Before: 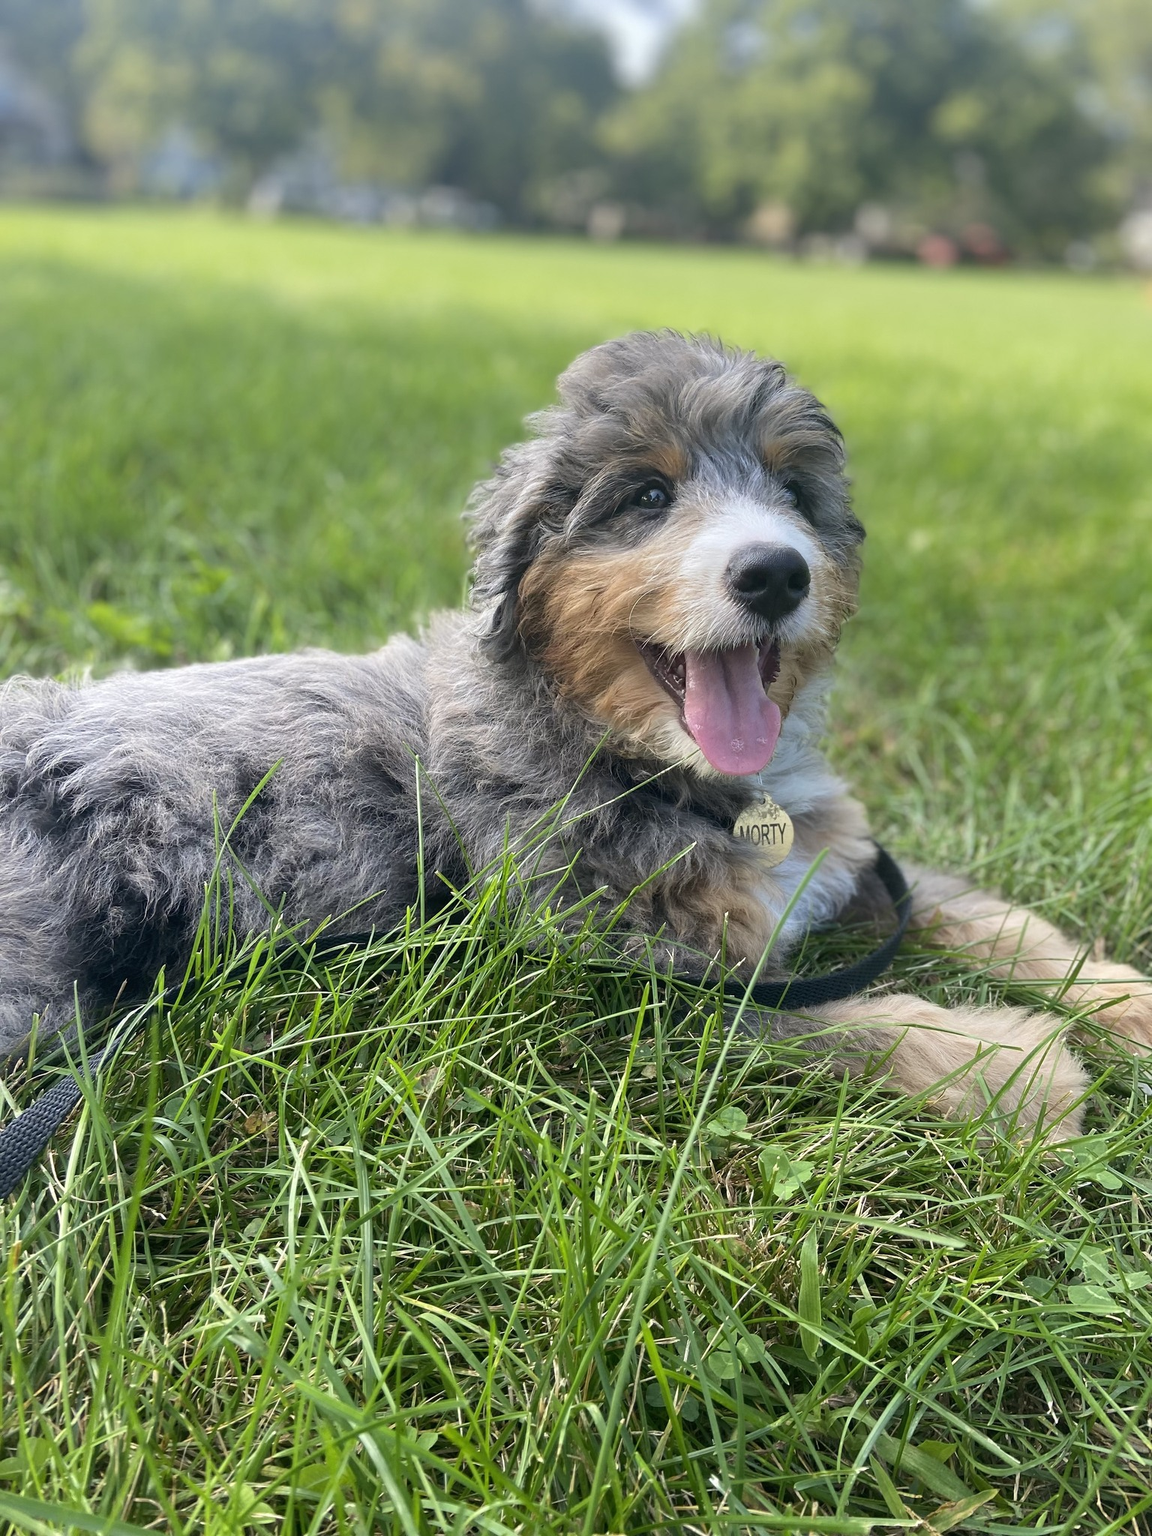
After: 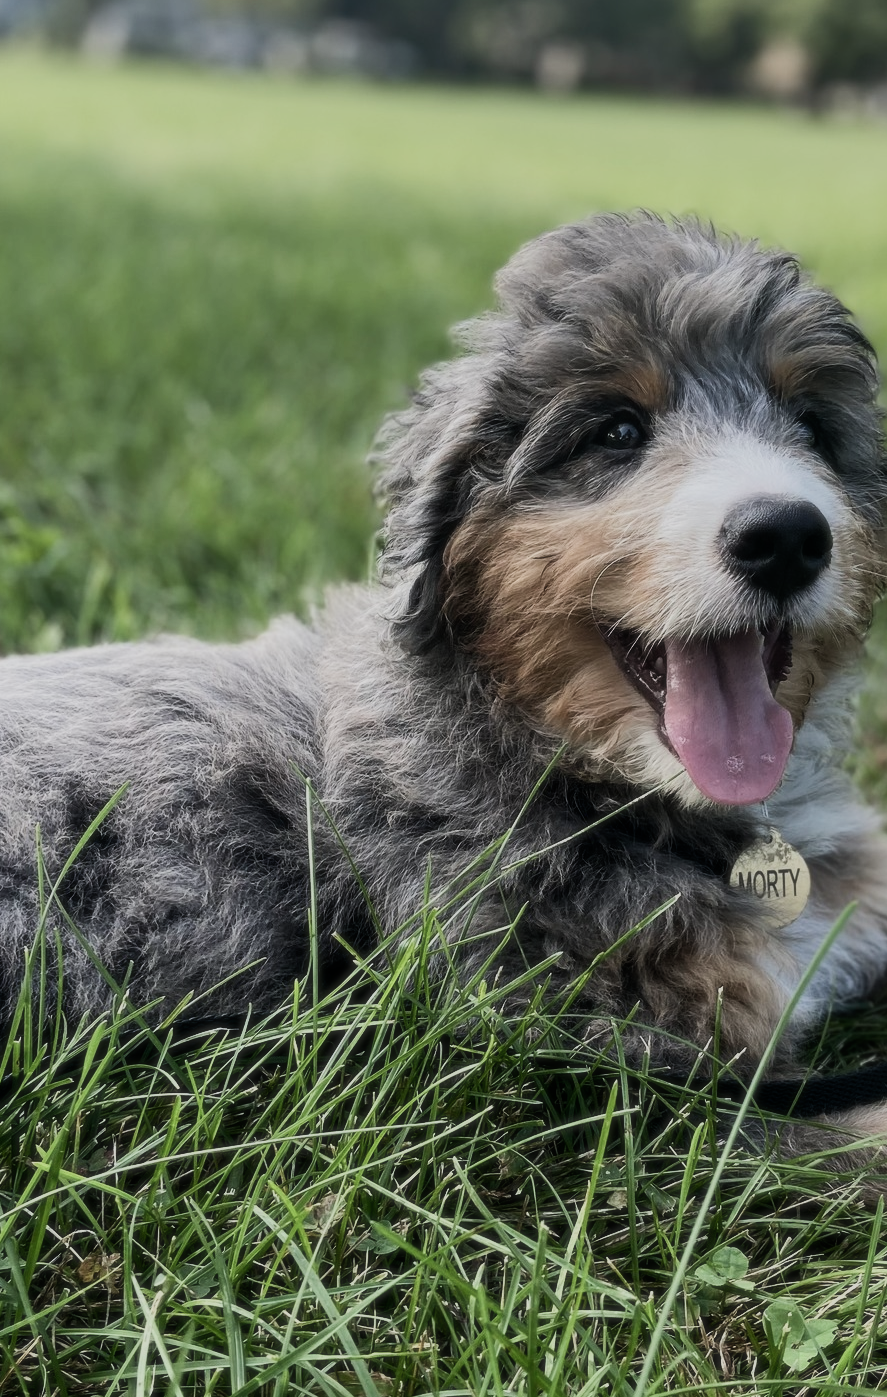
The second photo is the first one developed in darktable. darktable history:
filmic rgb: black relative exposure -7.65 EV, white relative exposure 4.56 EV, hardness 3.61
soften: size 10%, saturation 50%, brightness 0.2 EV, mix 10%
color balance rgb: perceptual saturation grading › highlights -31.88%, perceptual saturation grading › mid-tones 5.8%, perceptual saturation grading › shadows 18.12%, perceptual brilliance grading › highlights 3.62%, perceptual brilliance grading › mid-tones -18.12%, perceptual brilliance grading › shadows -41.3%
crop: left 16.202%, top 11.208%, right 26.045%, bottom 20.557%
